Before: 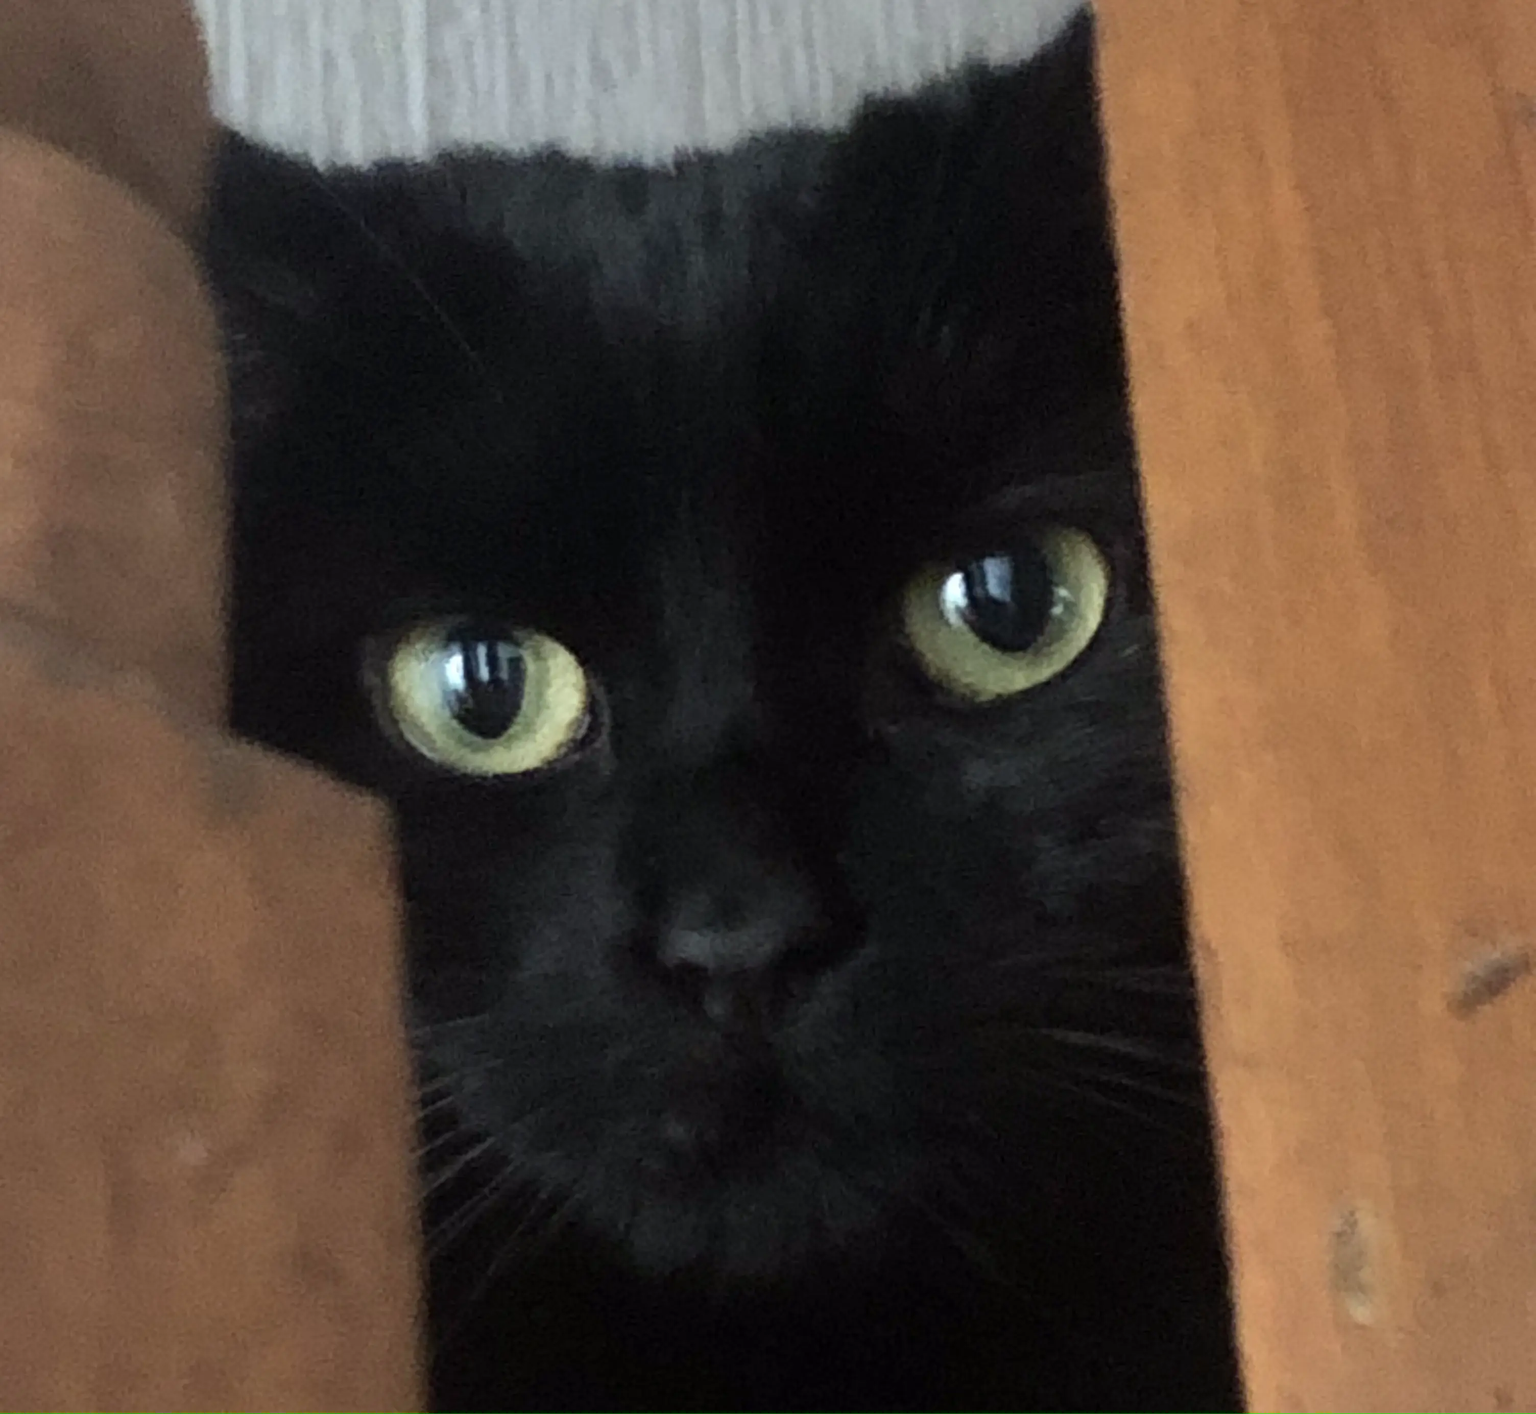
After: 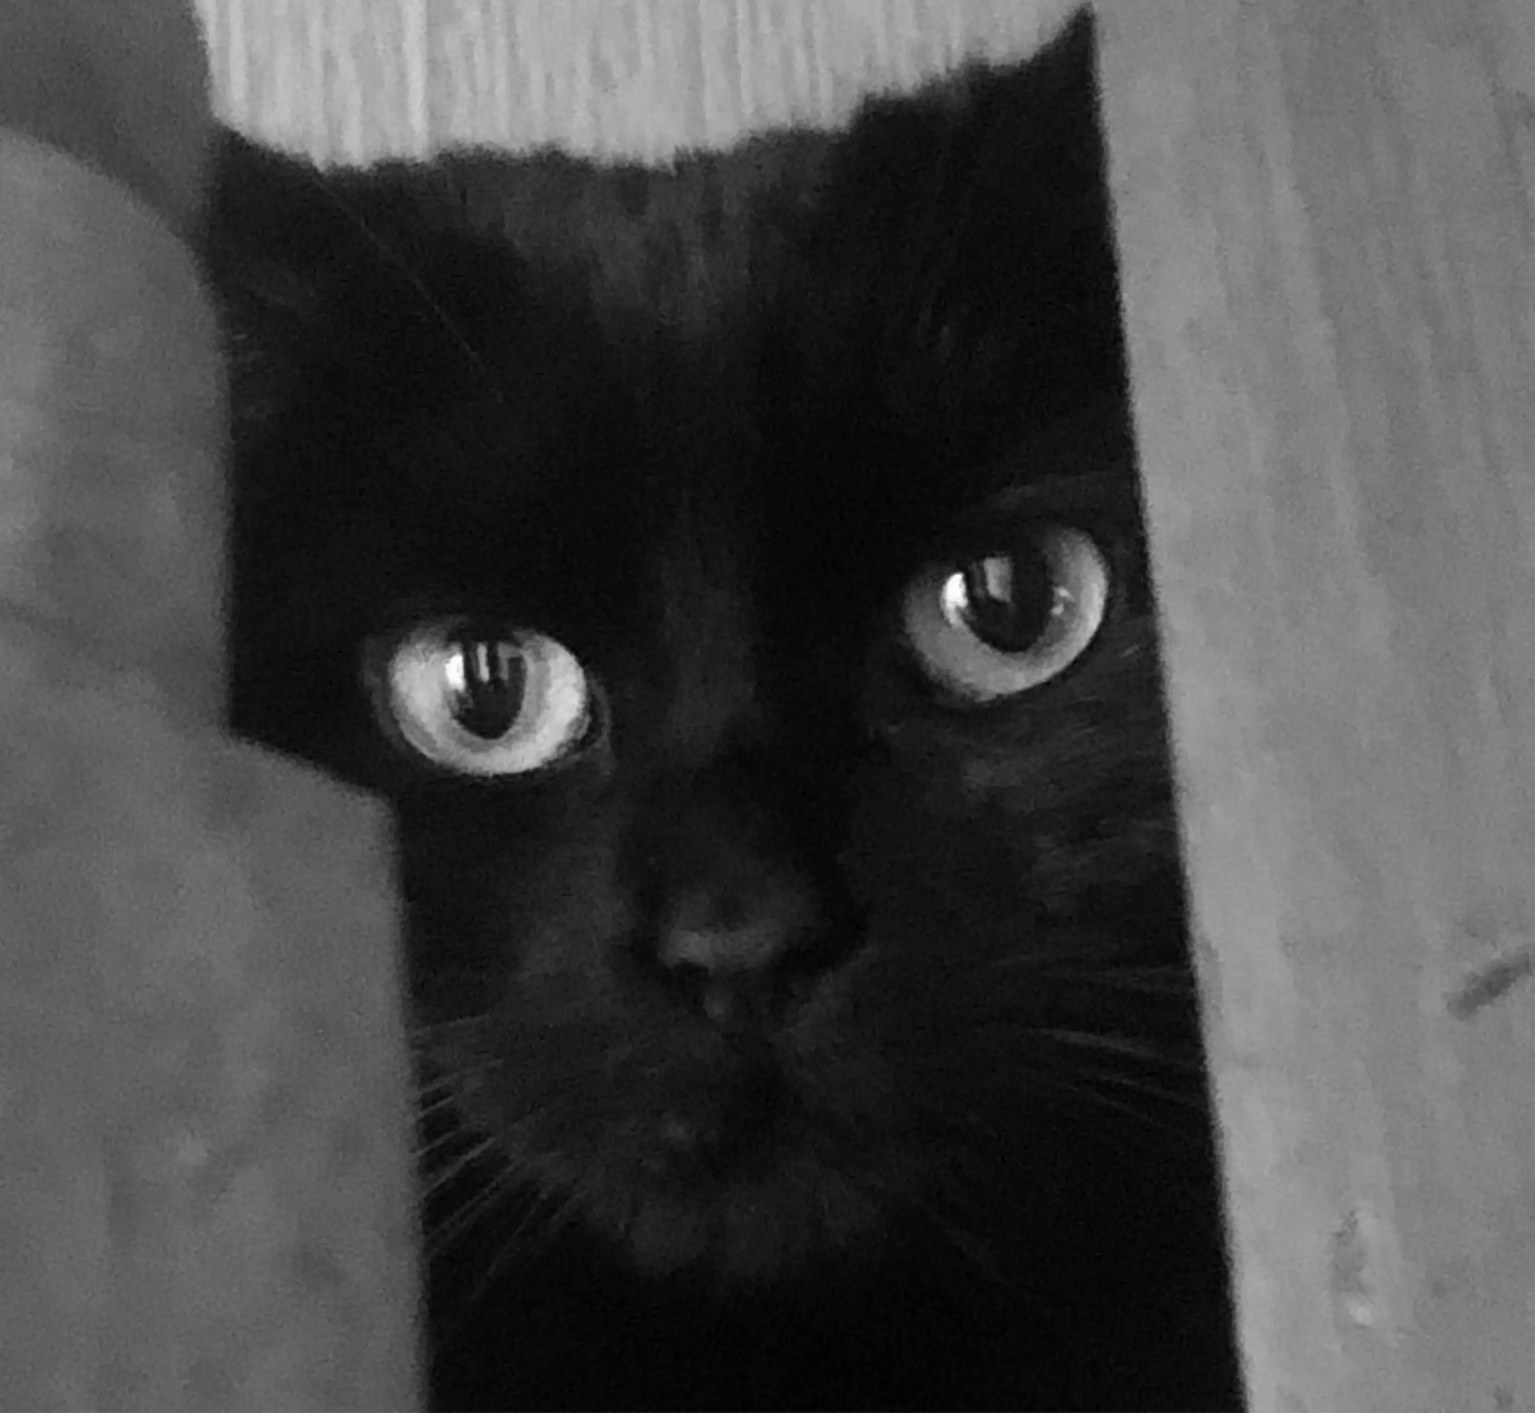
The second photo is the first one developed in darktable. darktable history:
color correction: saturation 0.85
monochrome: on, module defaults
